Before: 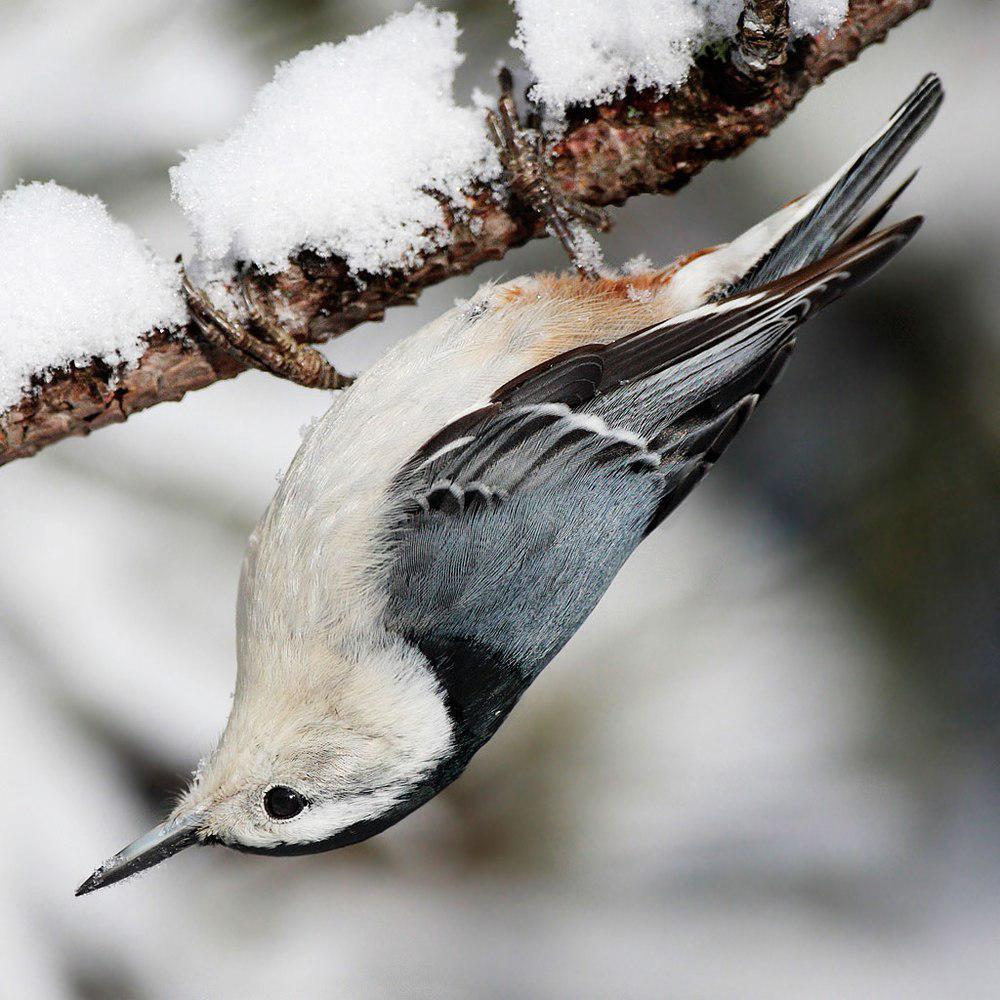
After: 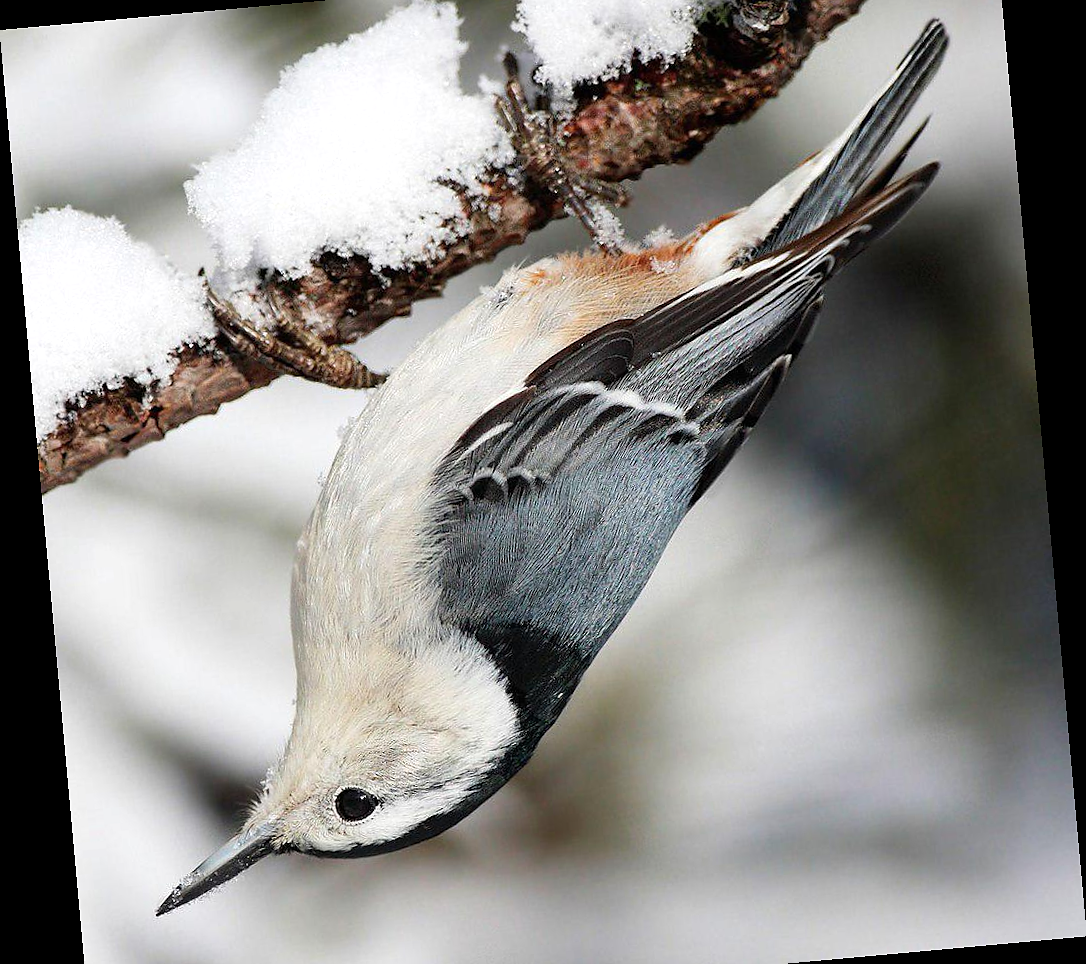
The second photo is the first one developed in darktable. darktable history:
crop and rotate: top 5.609%, bottom 5.609%
rotate and perspective: rotation -5.2°, automatic cropping off
exposure: exposure 0.161 EV, compensate highlight preservation false
sharpen: radius 1, threshold 1
